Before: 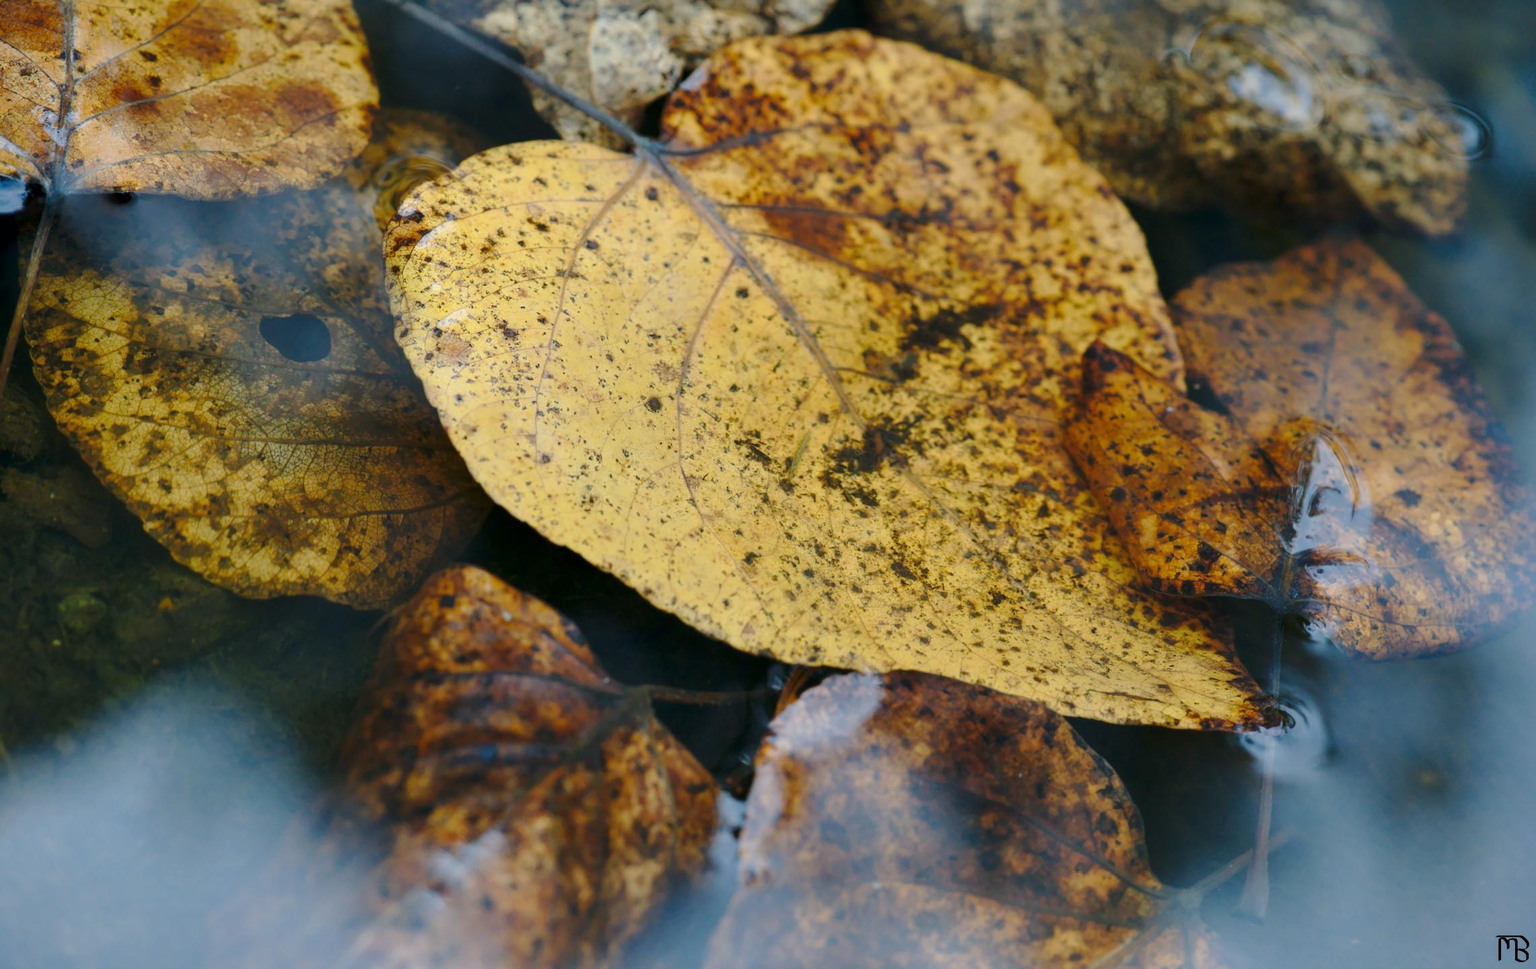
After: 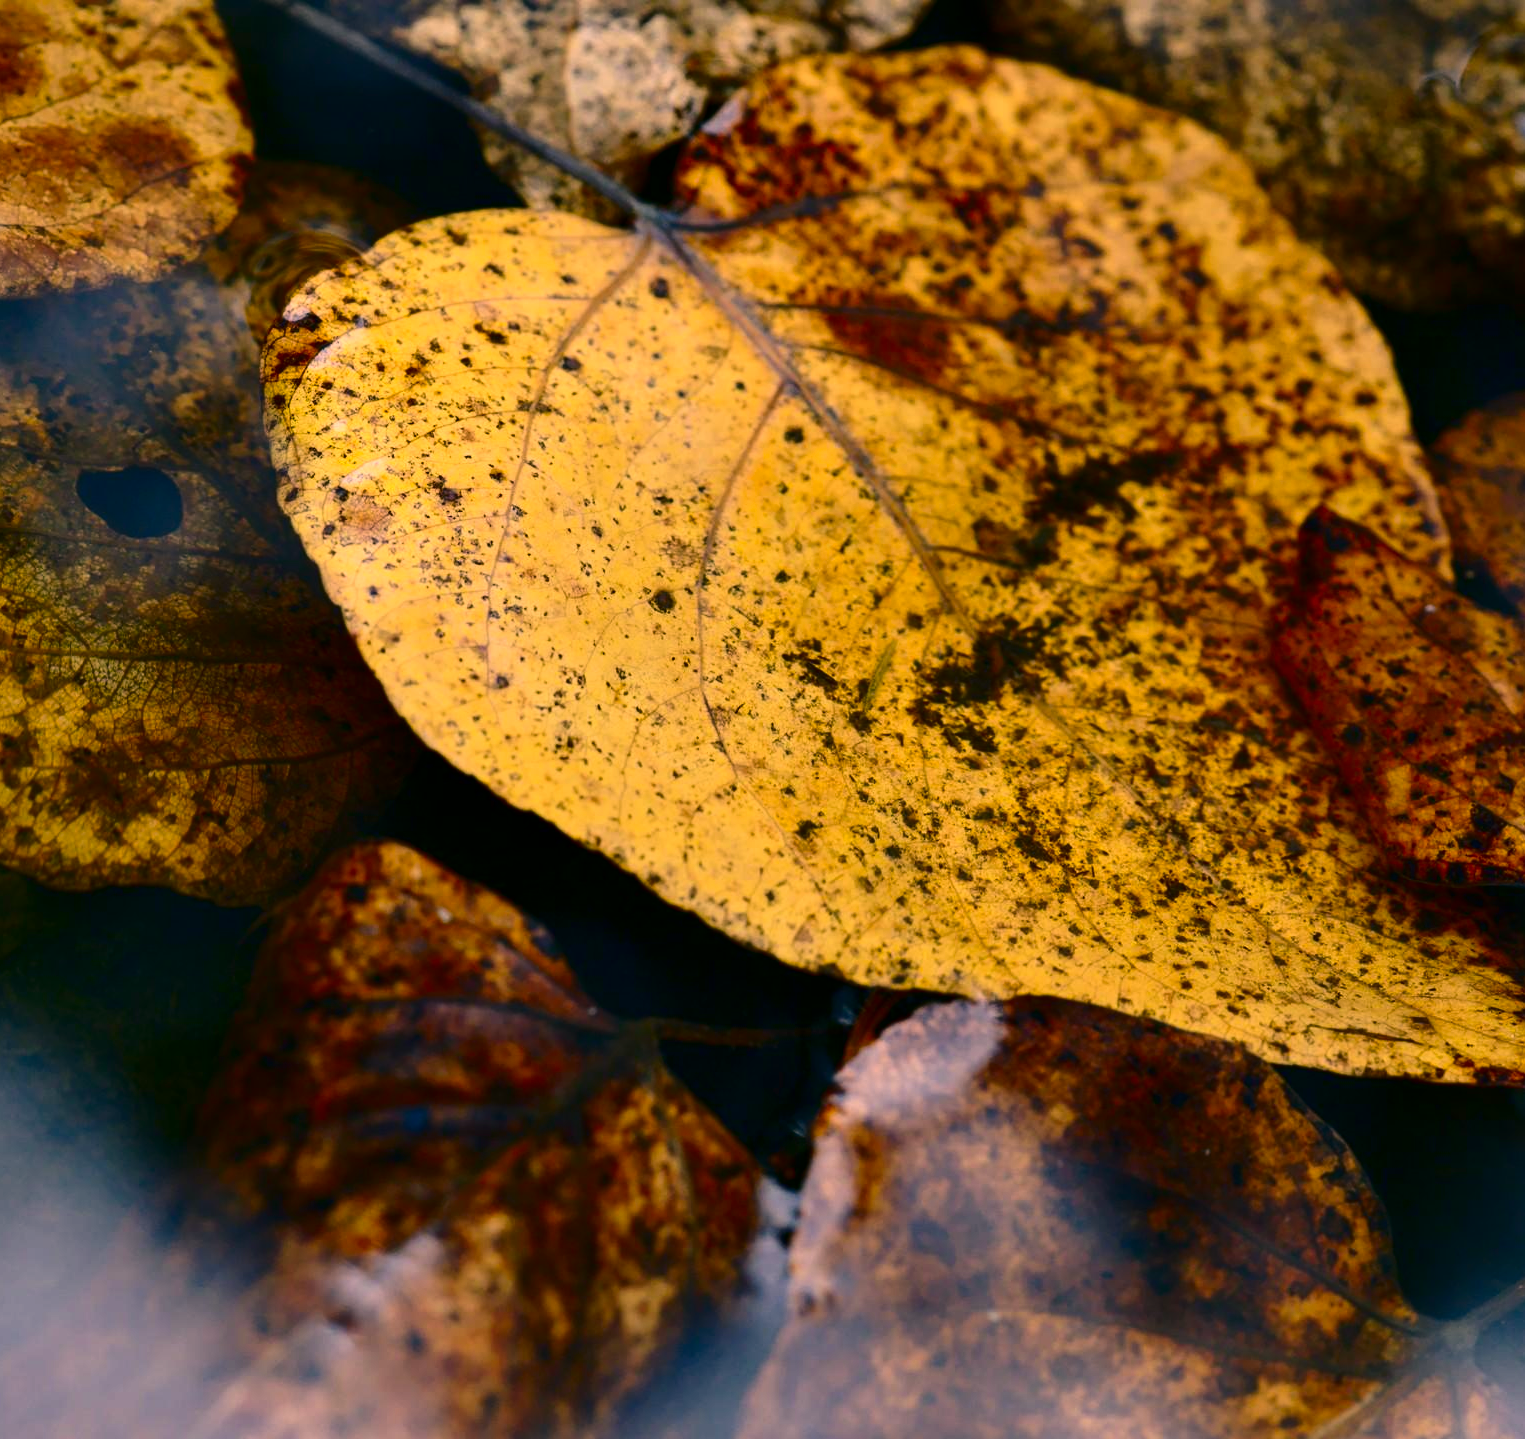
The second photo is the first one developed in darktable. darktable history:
color correction: highlights a* 21.06, highlights b* 19.86
crop and rotate: left 13.538%, right 19.652%
contrast brightness saturation: contrast 0.224, brightness -0.181, saturation 0.232
